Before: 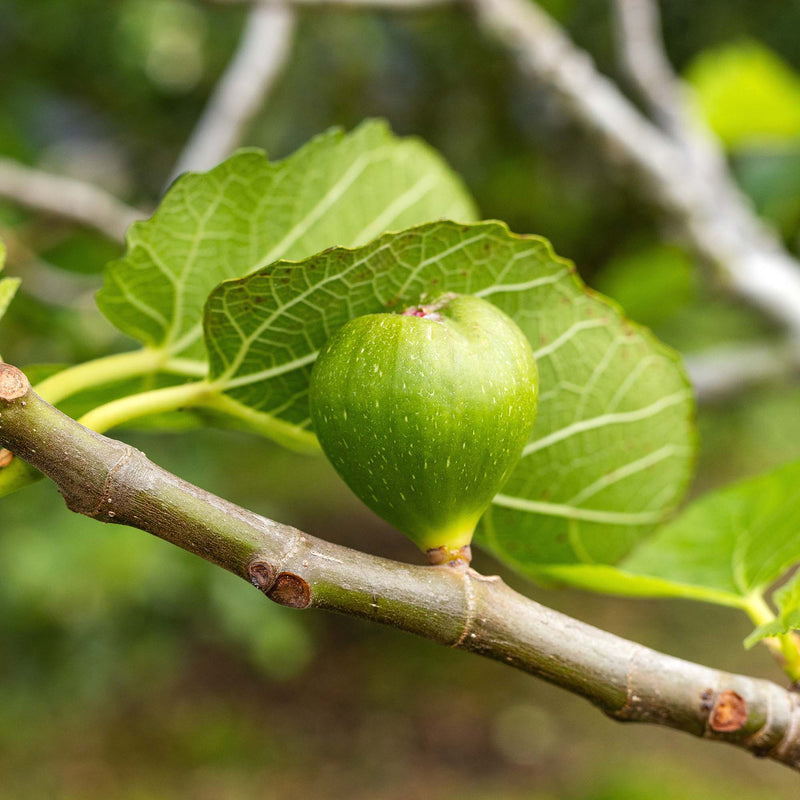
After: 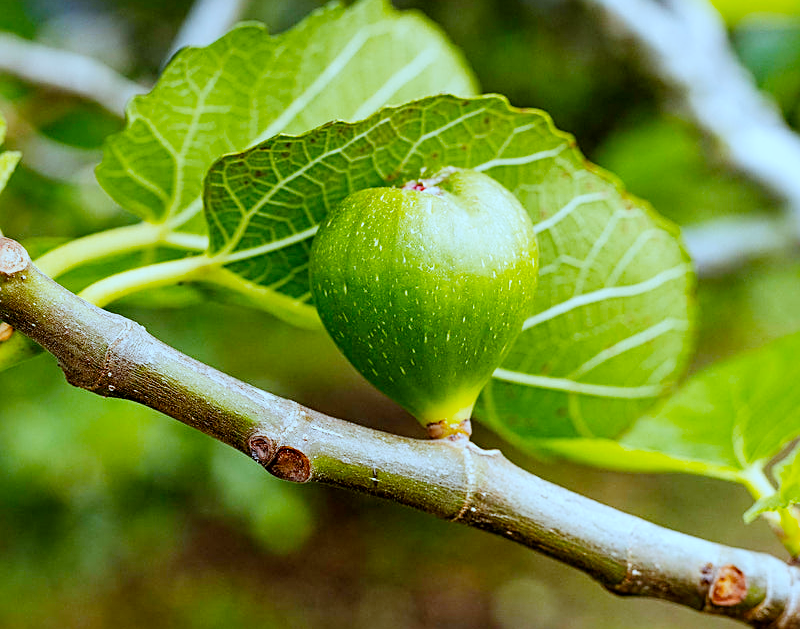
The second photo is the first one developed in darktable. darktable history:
sharpen: on, module defaults
local contrast: mode bilateral grid, contrast 20, coarseness 50, detail 120%, midtone range 0.2
filmic rgb: middle gray luminance 29%, black relative exposure -10.3 EV, white relative exposure 5.5 EV, threshold 6 EV, target black luminance 0%, hardness 3.95, latitude 2.04%, contrast 1.132, highlights saturation mix 5%, shadows ↔ highlights balance 15.11%, add noise in highlights 0, preserve chrominance no, color science v3 (2019), use custom middle-gray values true, iterations of high-quality reconstruction 0, contrast in highlights soft, enable highlight reconstruction true
crop and rotate: top 15.774%, bottom 5.506%
color correction: highlights a* -9.35, highlights b* -23.15
color balance rgb: linear chroma grading › global chroma 10%, perceptual saturation grading › global saturation 5%, perceptual brilliance grading › global brilliance 4%, global vibrance 7%, saturation formula JzAzBz (2021)
exposure: black level correction -0.001, exposure 0.9 EV, compensate exposure bias true, compensate highlight preservation false
